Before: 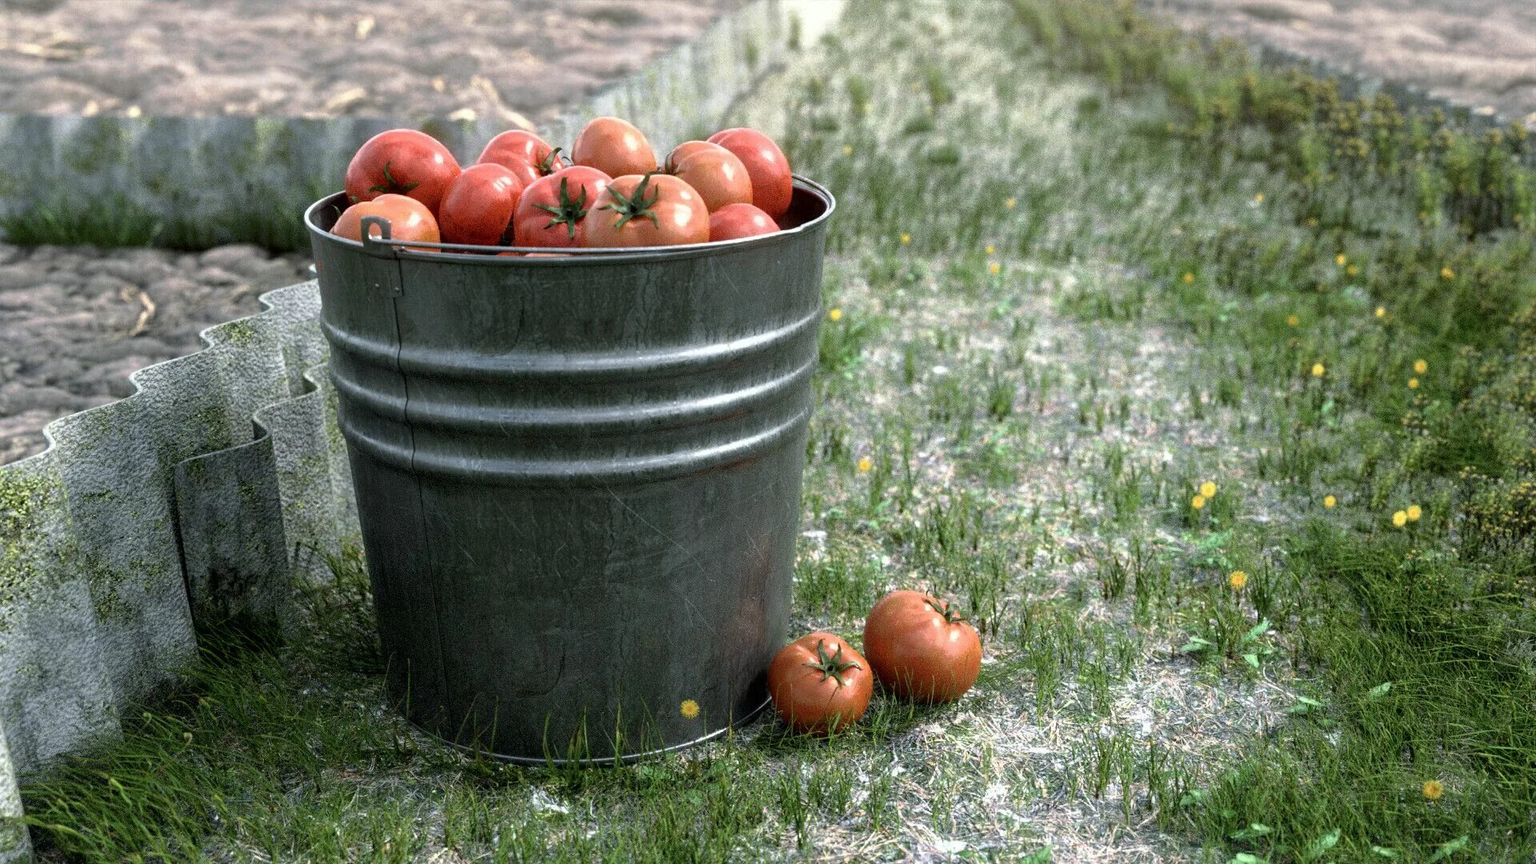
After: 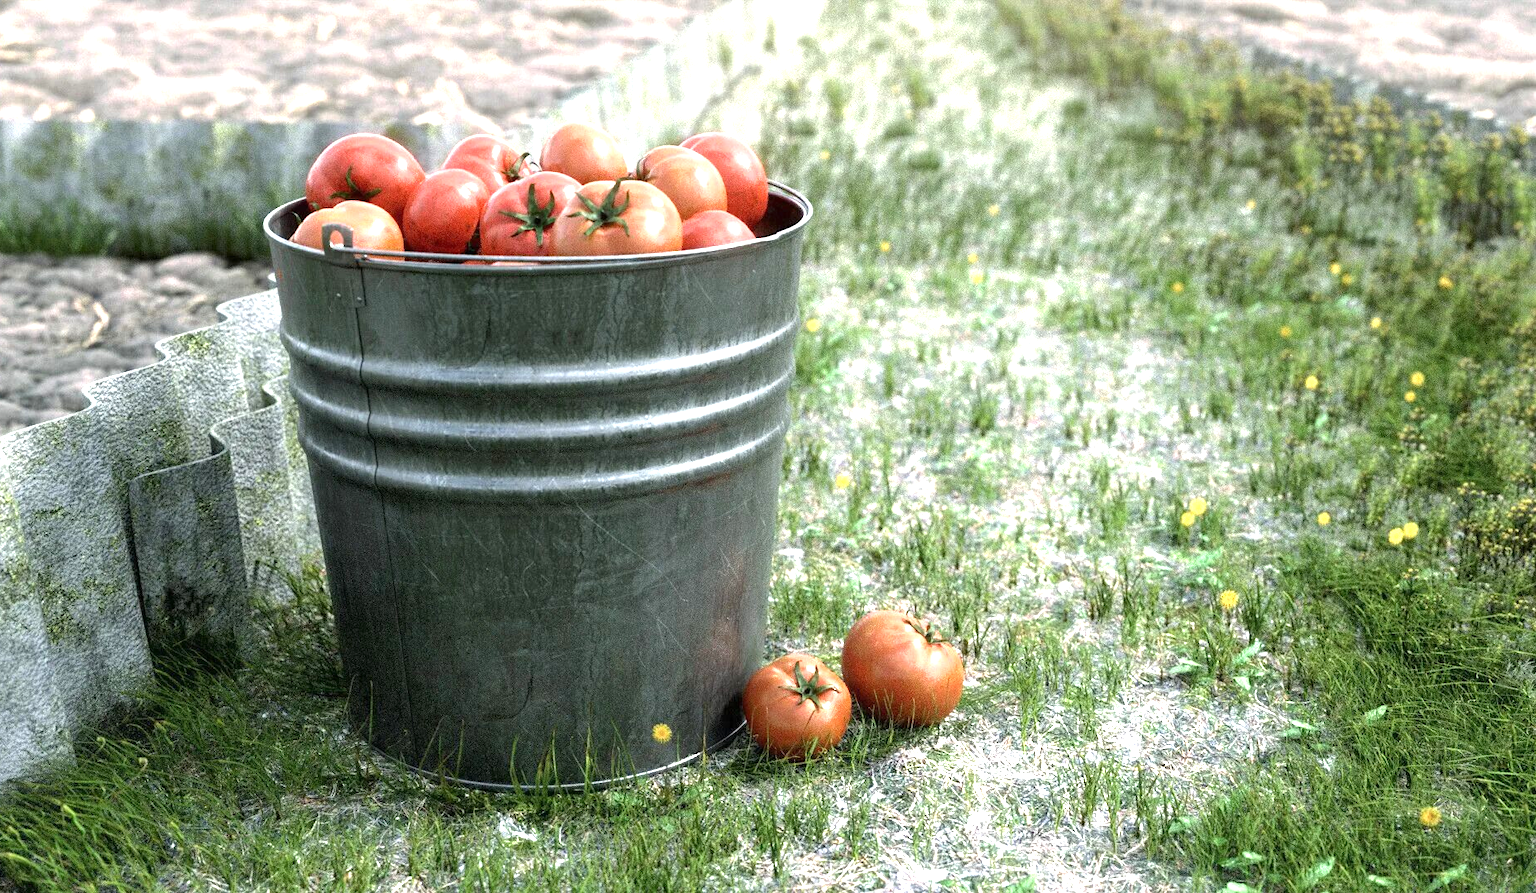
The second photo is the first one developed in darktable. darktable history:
crop and rotate: left 3.262%
exposure: black level correction 0, exposure 1.001 EV, compensate highlight preservation false
